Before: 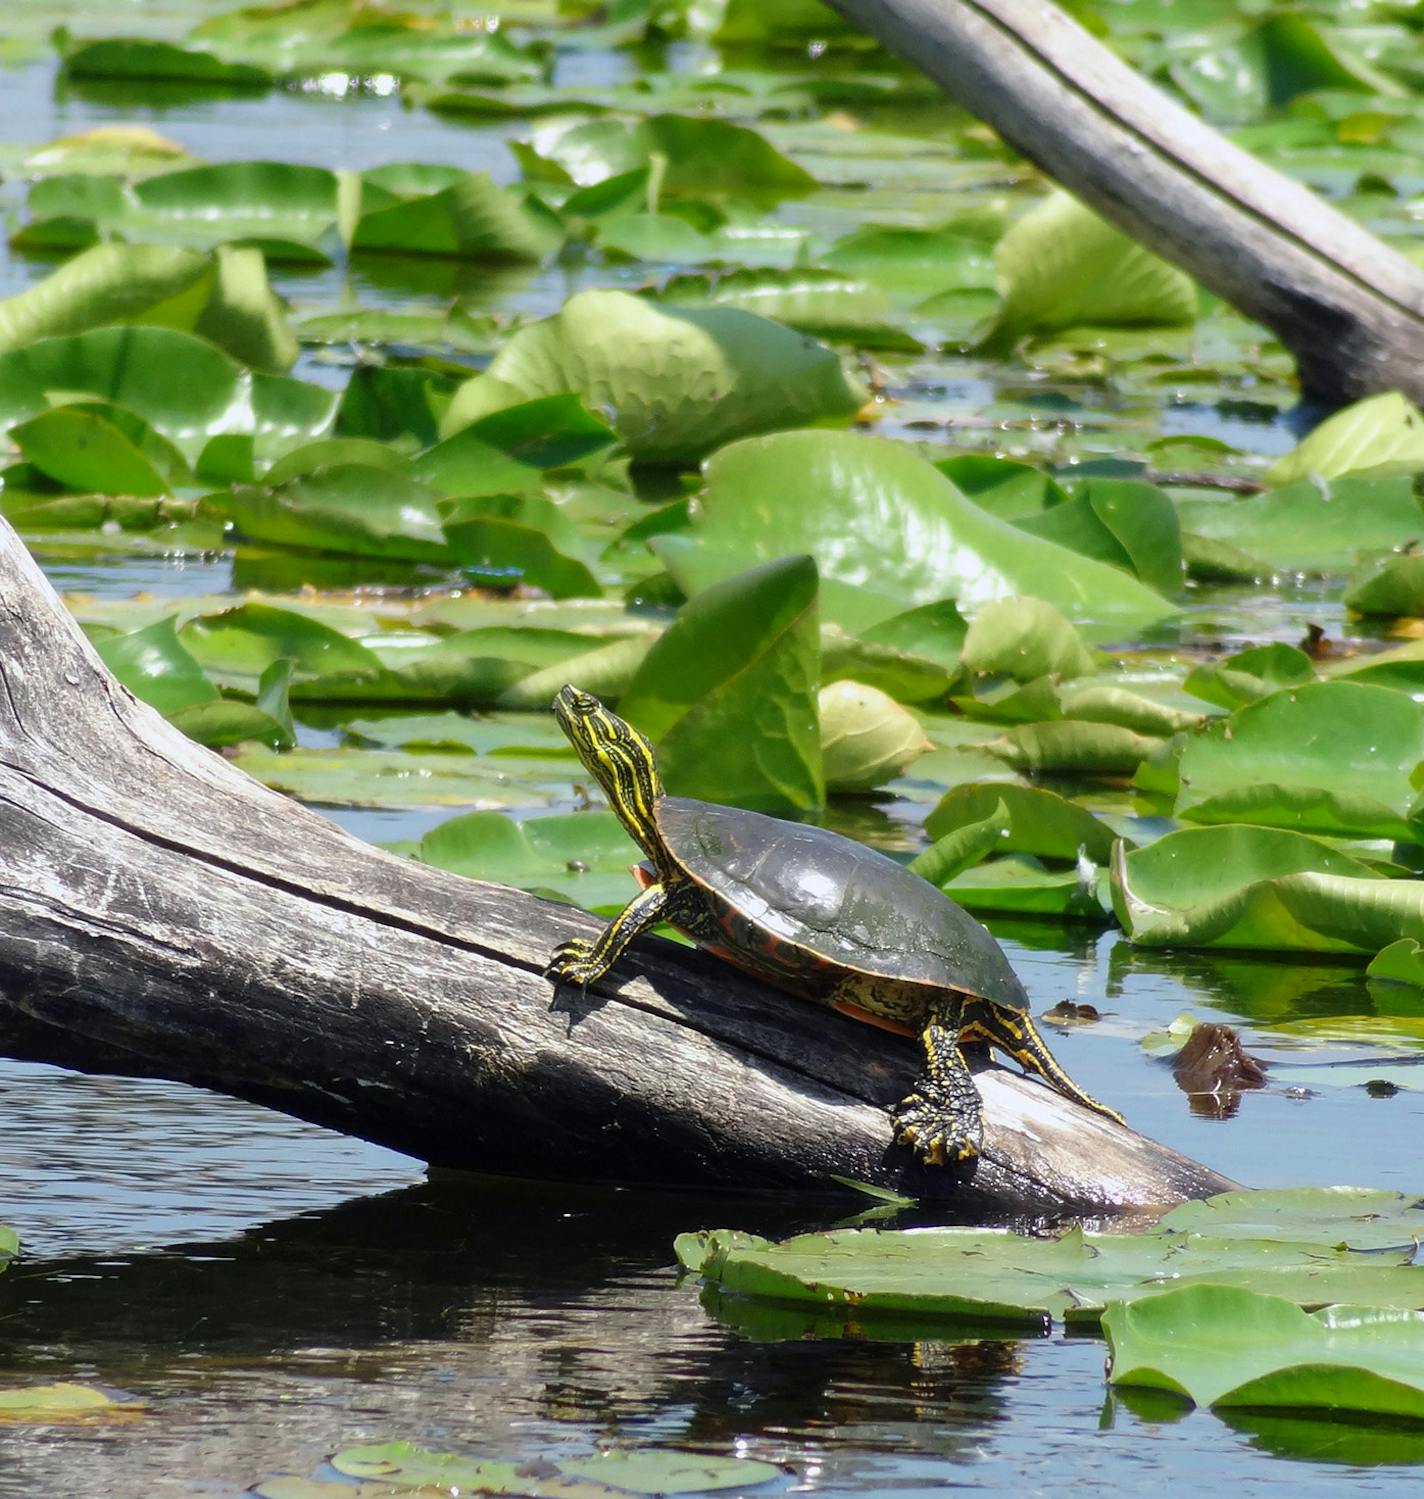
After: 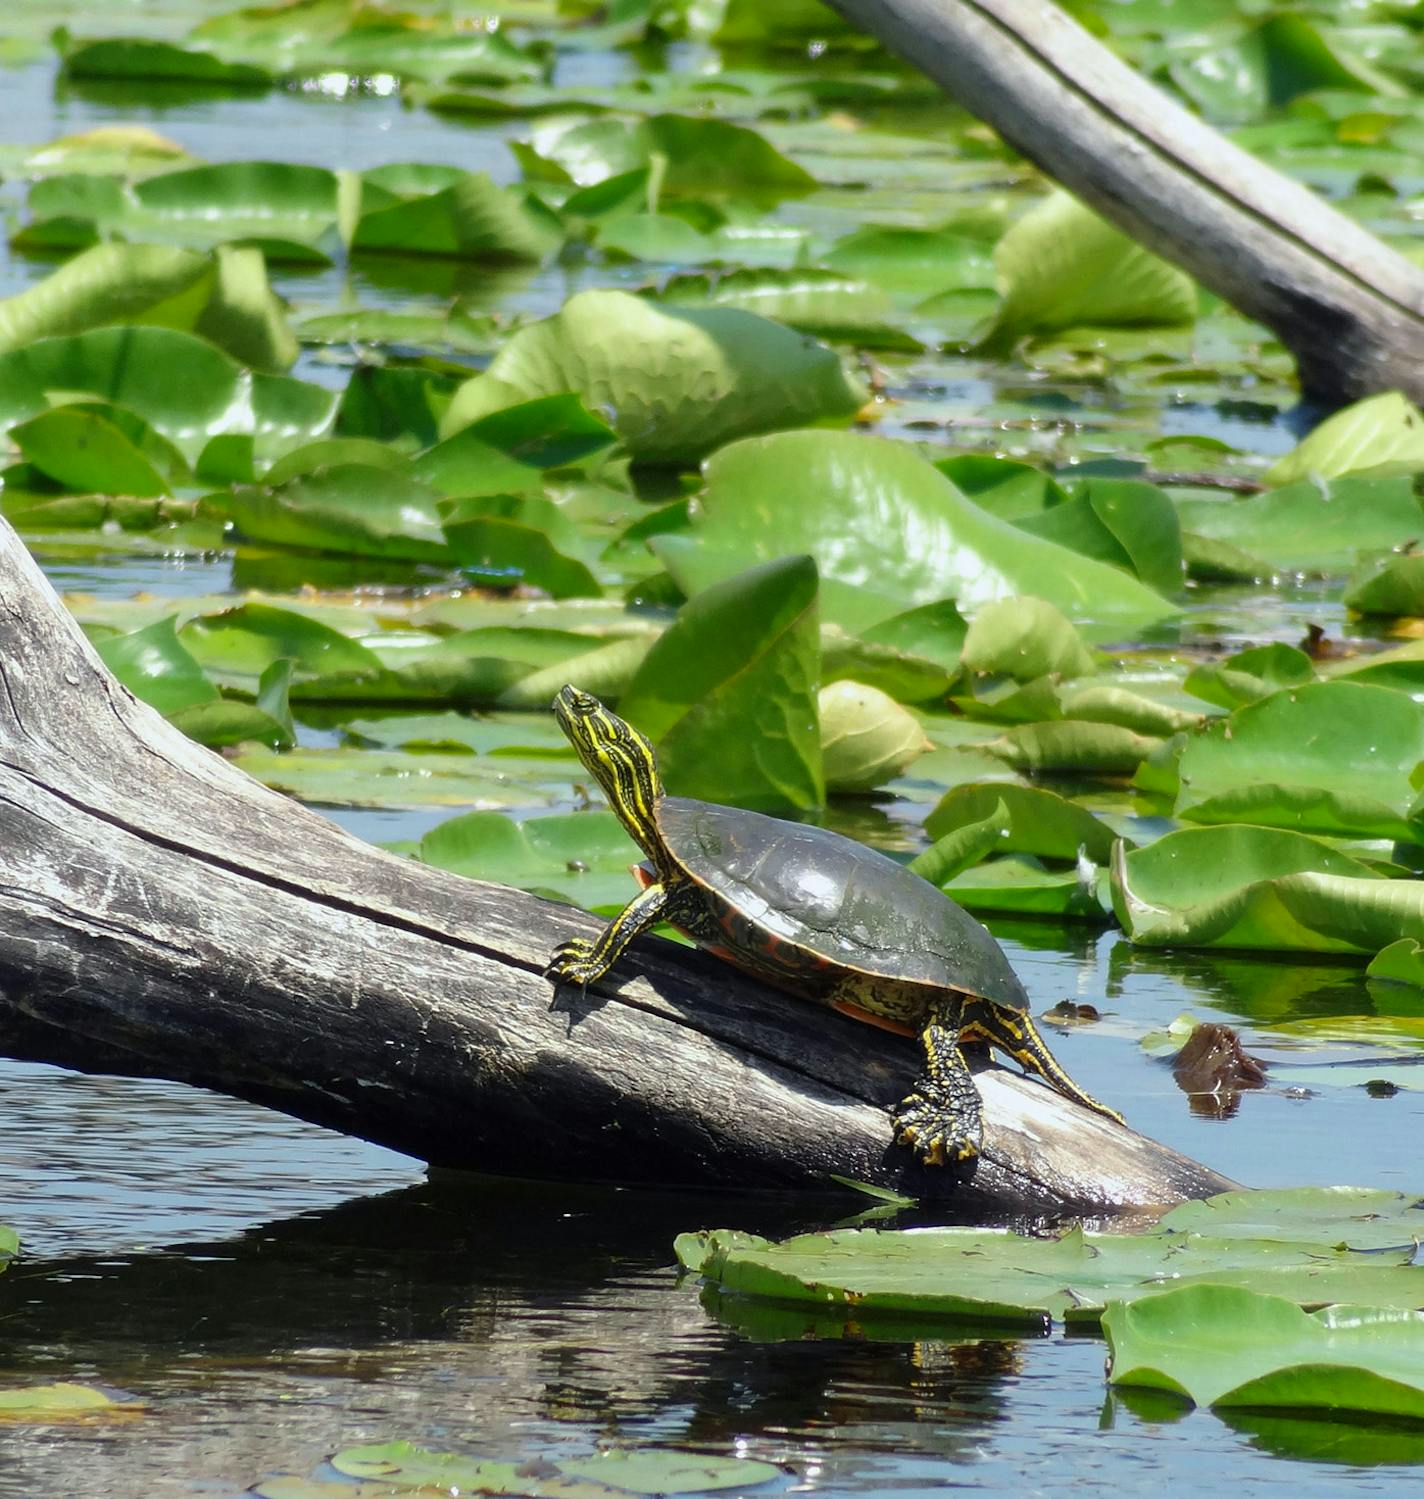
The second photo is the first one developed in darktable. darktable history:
color correction: highlights a* -2.69, highlights b* 2.28
